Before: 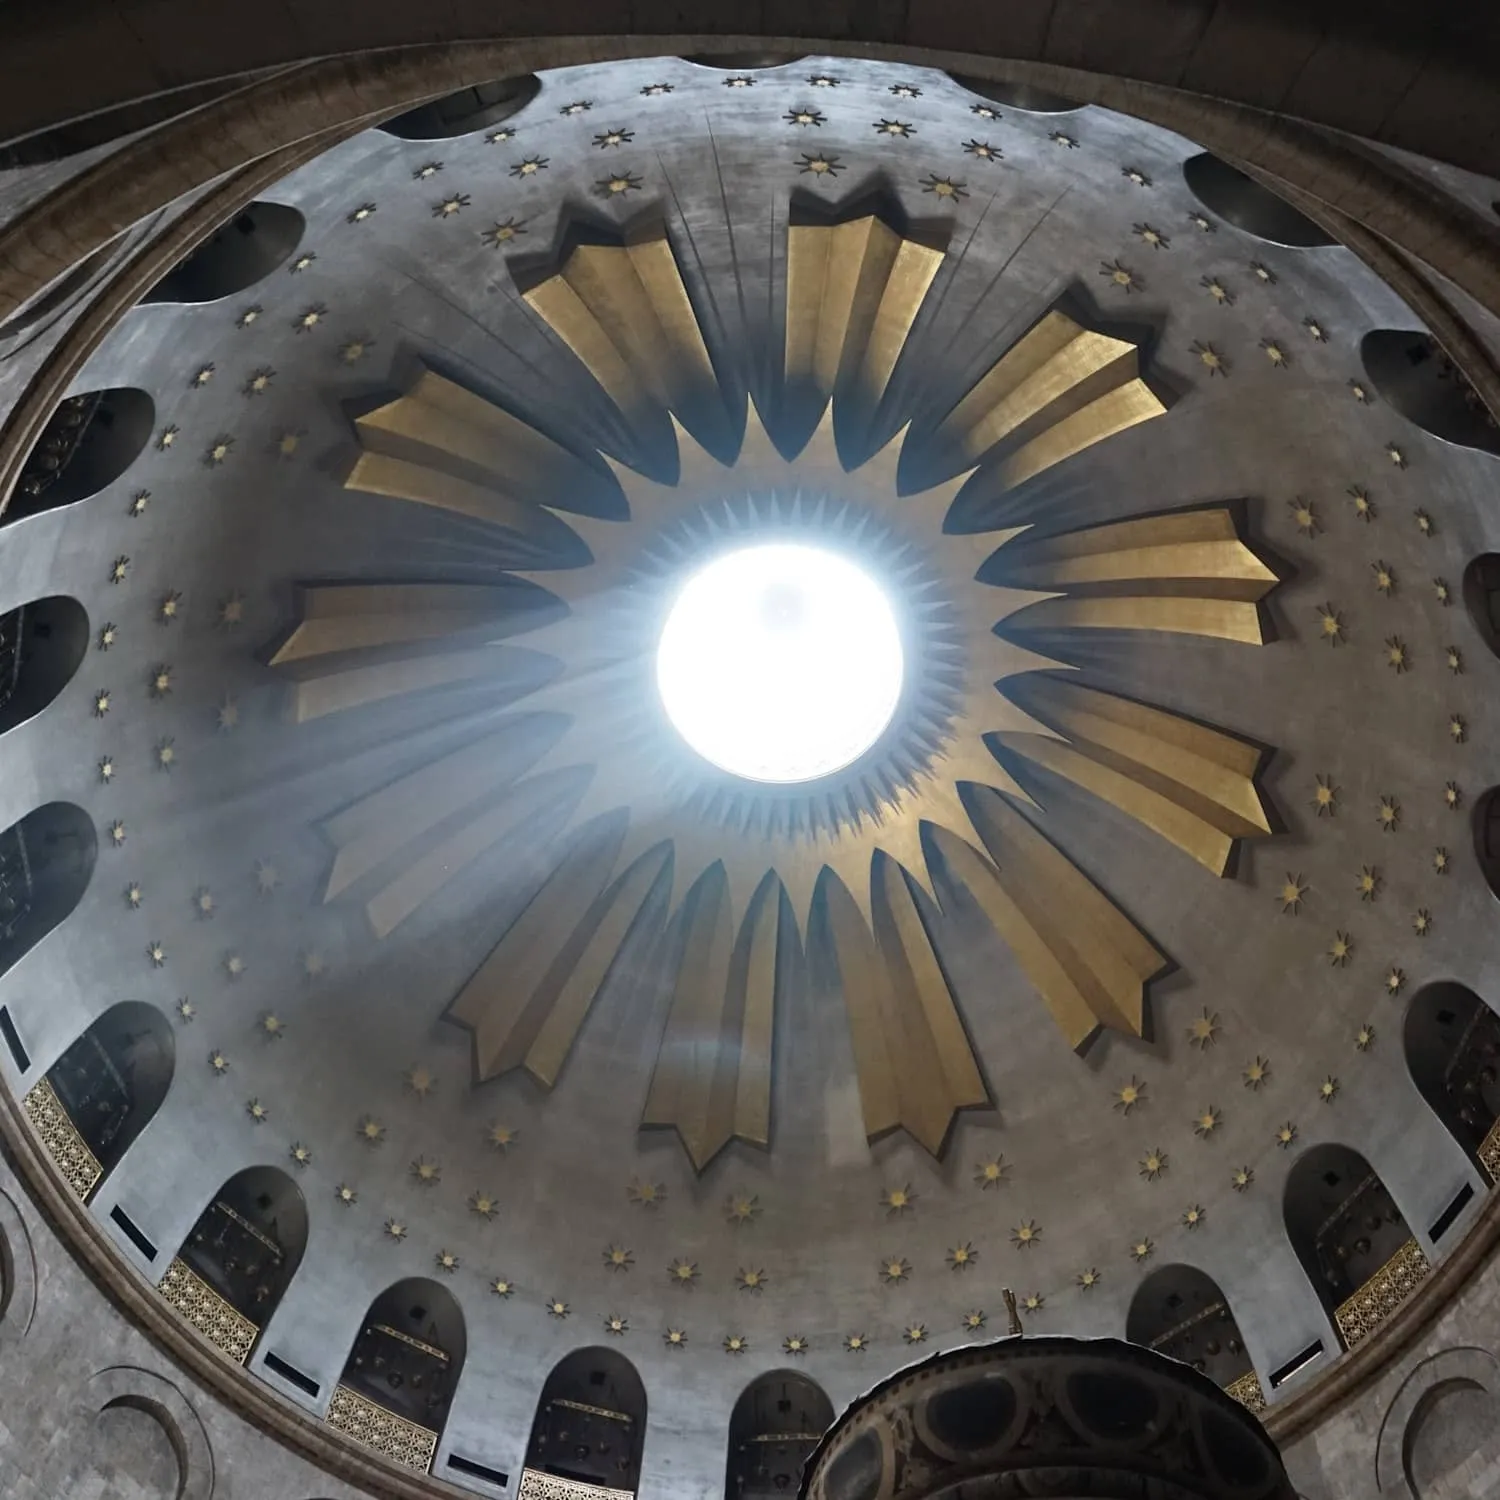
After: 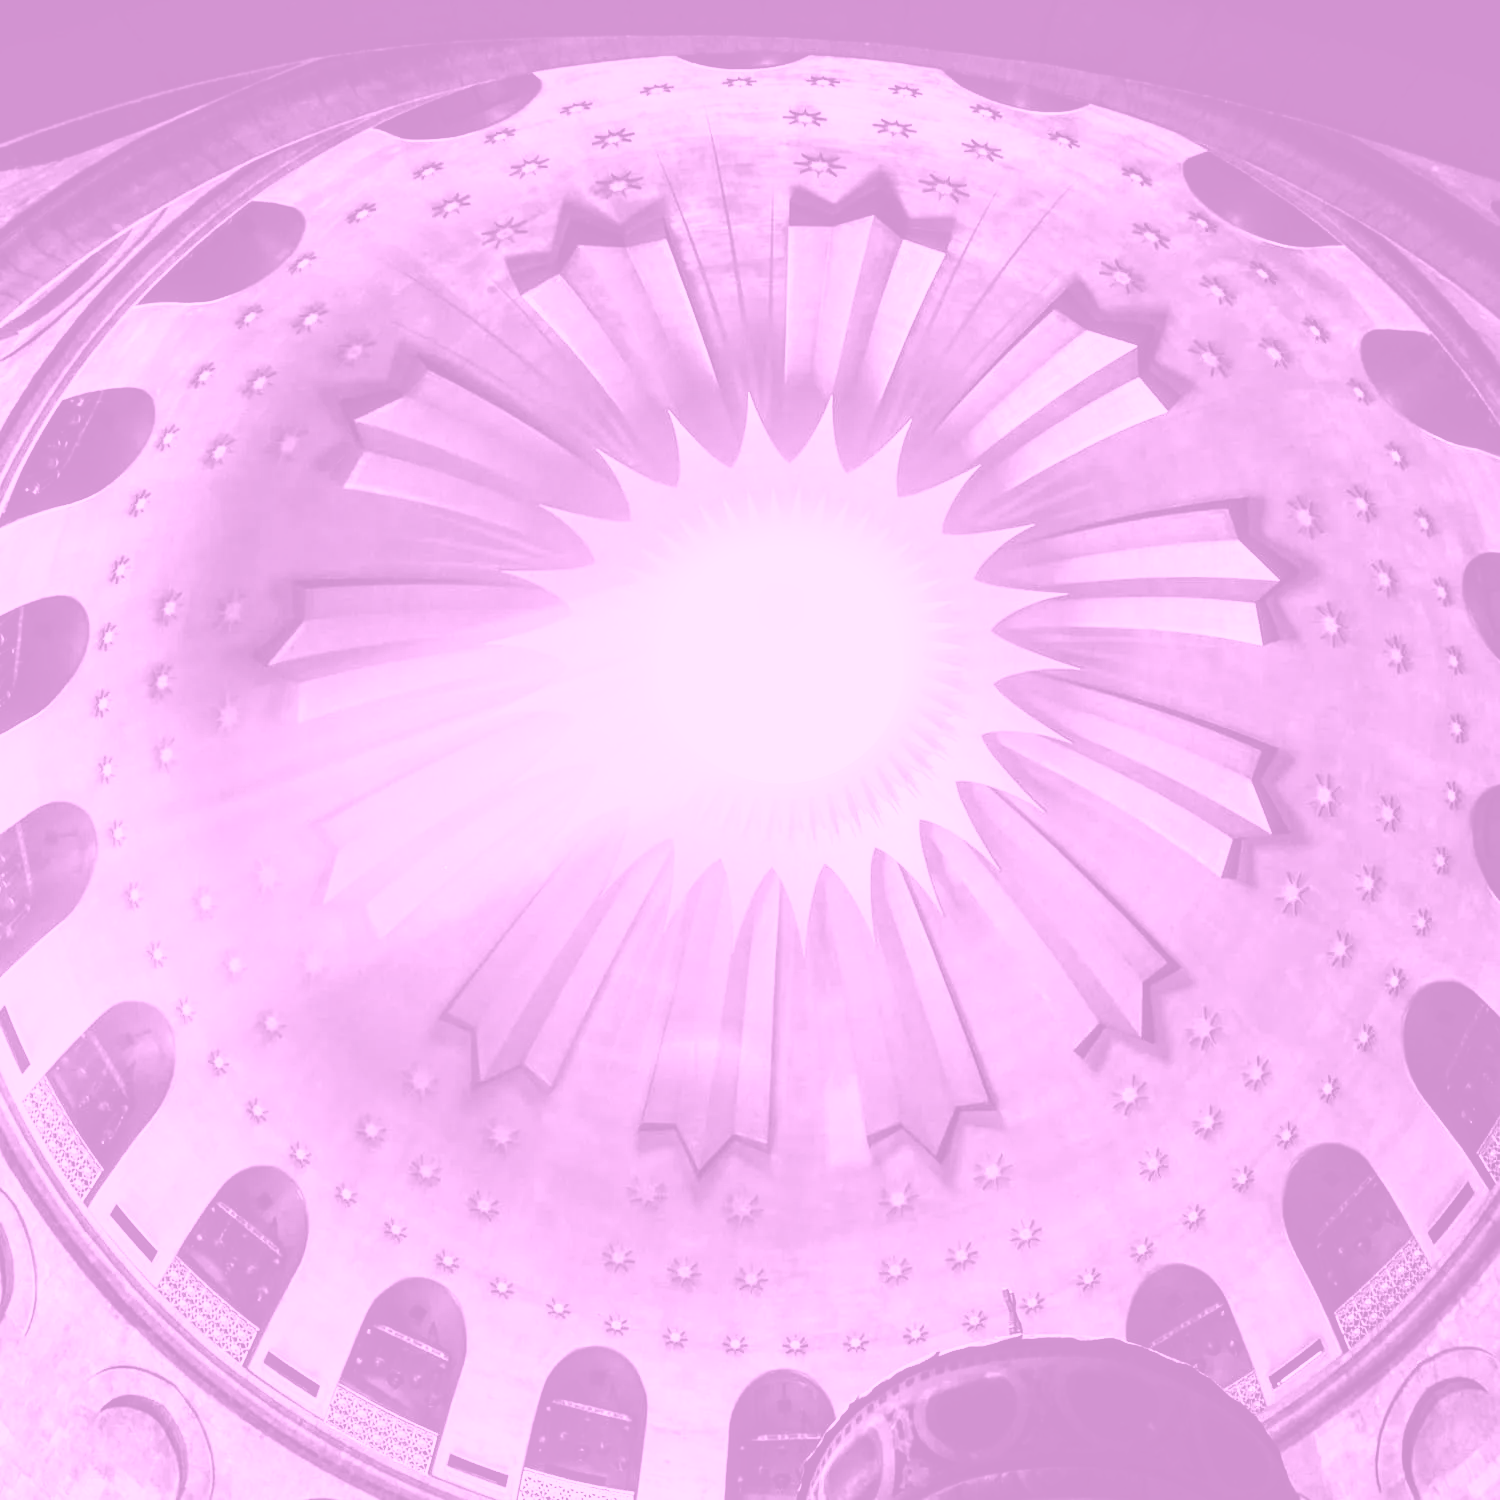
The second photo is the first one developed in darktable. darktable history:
color balance rgb: on, module defaults
local contrast: on, module defaults
rgb curve: curves: ch0 [(0, 0) (0.21, 0.15) (0.24, 0.21) (0.5, 0.75) (0.75, 0.96) (0.89, 0.99) (1, 1)]; ch1 [(0, 0.02) (0.21, 0.13) (0.25, 0.2) (0.5, 0.67) (0.75, 0.9) (0.89, 0.97) (1, 1)]; ch2 [(0, 0.02) (0.21, 0.13) (0.25, 0.2) (0.5, 0.67) (0.75, 0.9) (0.89, 0.97) (1, 1)], compensate middle gray true
color correction: highlights a* -0.95, highlights b* 4.5, shadows a* 3.55
colorize: hue 331.2°, saturation 75%, source mix 30.28%, lightness 70.52%, version 1
graduated density: density 2.02 EV, hardness 44%, rotation 0.374°, offset 8.21, hue 208.8°, saturation 97%
